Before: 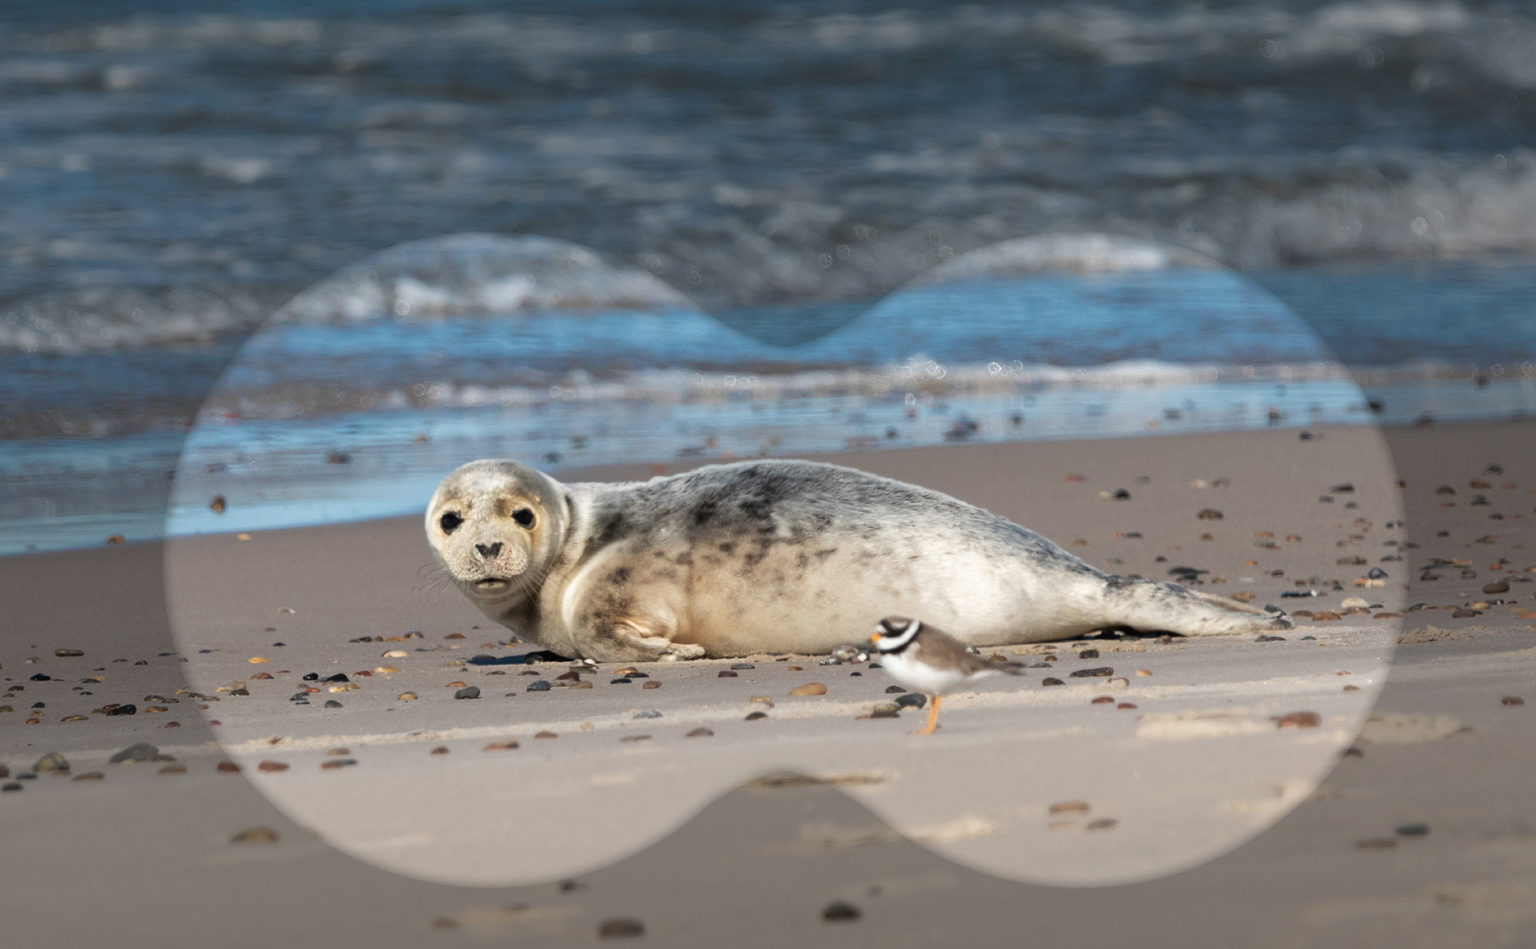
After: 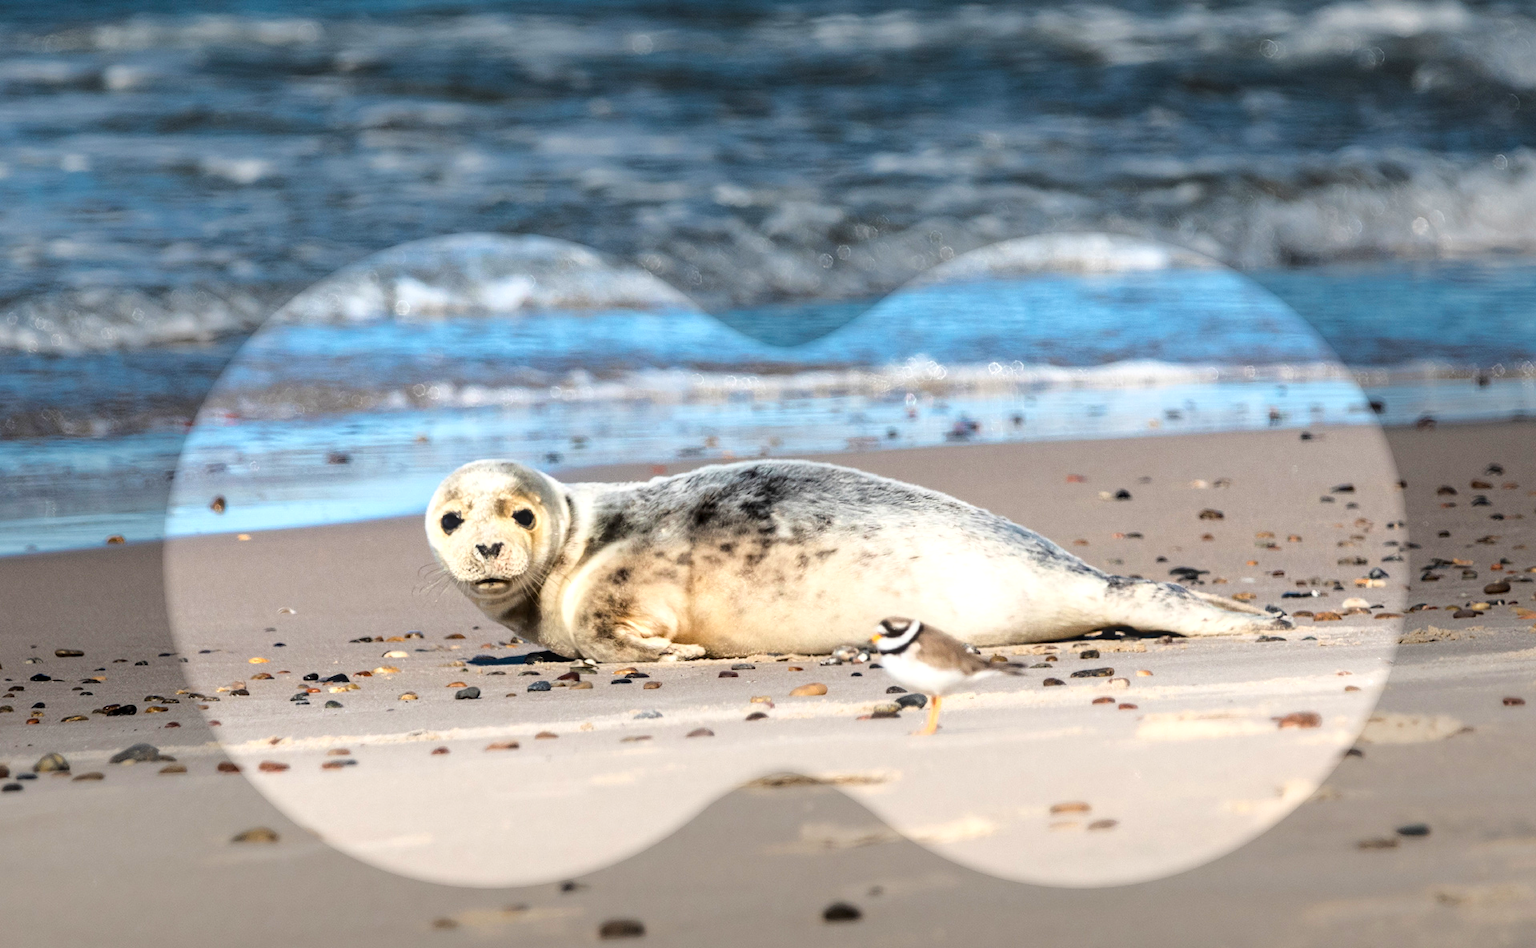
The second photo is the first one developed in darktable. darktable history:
crop: left 0.01%
local contrast: on, module defaults
base curve: curves: ch0 [(0, 0) (0.028, 0.03) (0.121, 0.232) (0.46, 0.748) (0.859, 0.968) (1, 1)], preserve colors average RGB
color balance rgb: shadows lift › luminance -20.162%, global offset › luminance -0.253%, perceptual saturation grading › global saturation 27.614%, perceptual saturation grading › highlights -25.78%, perceptual saturation grading › shadows 24.087%
